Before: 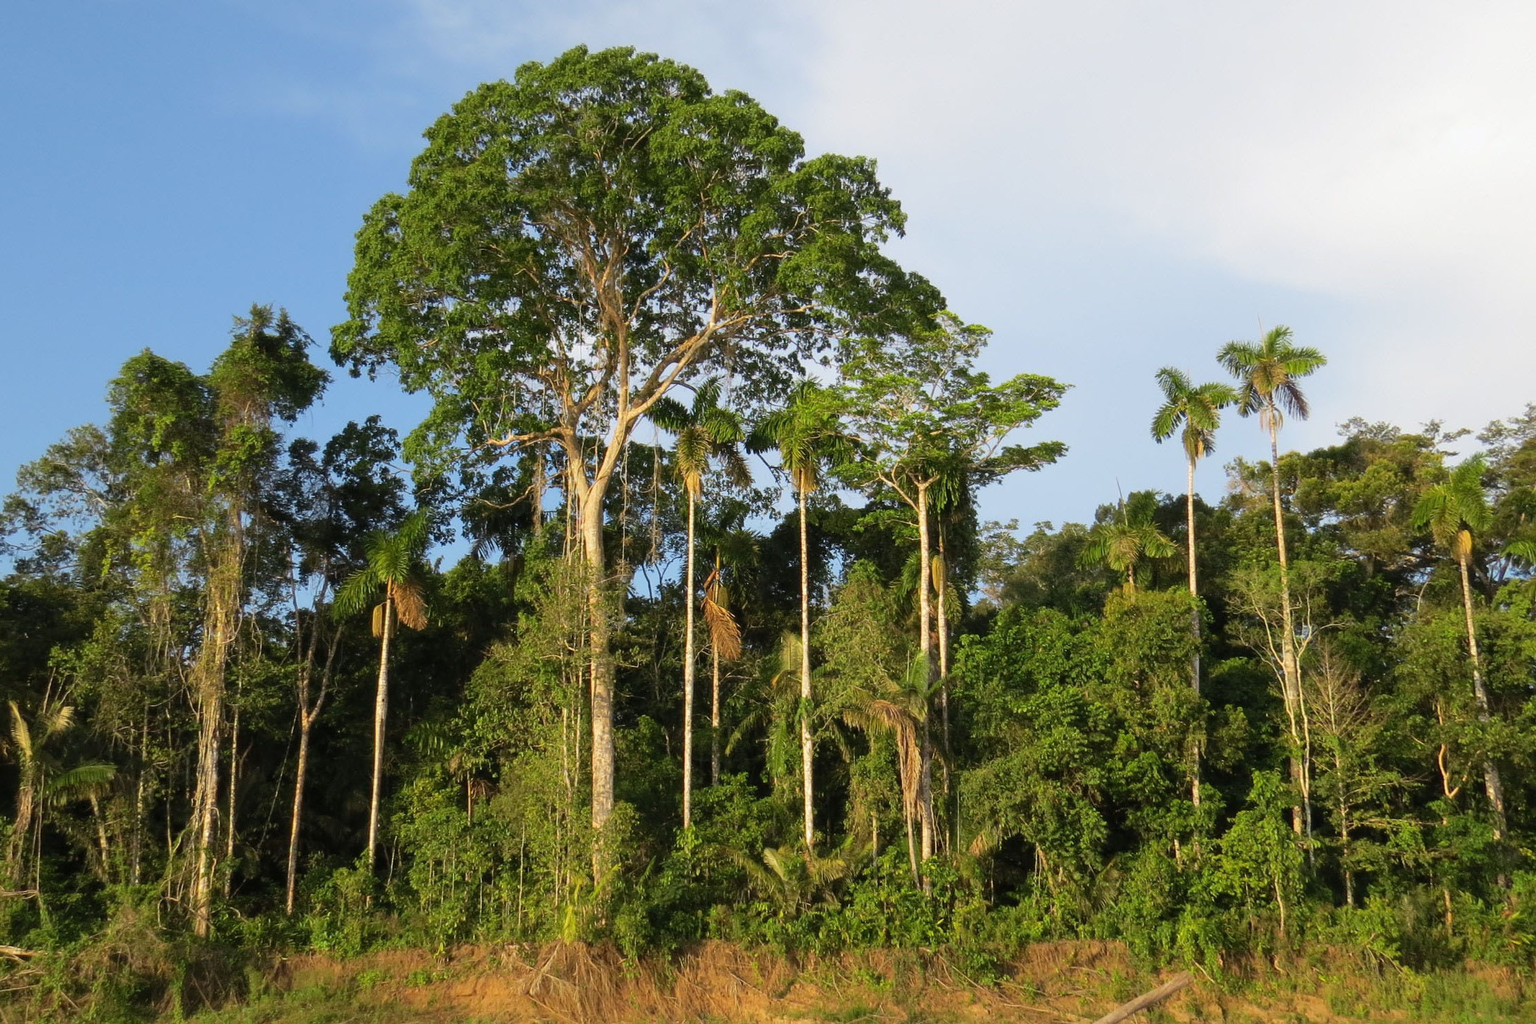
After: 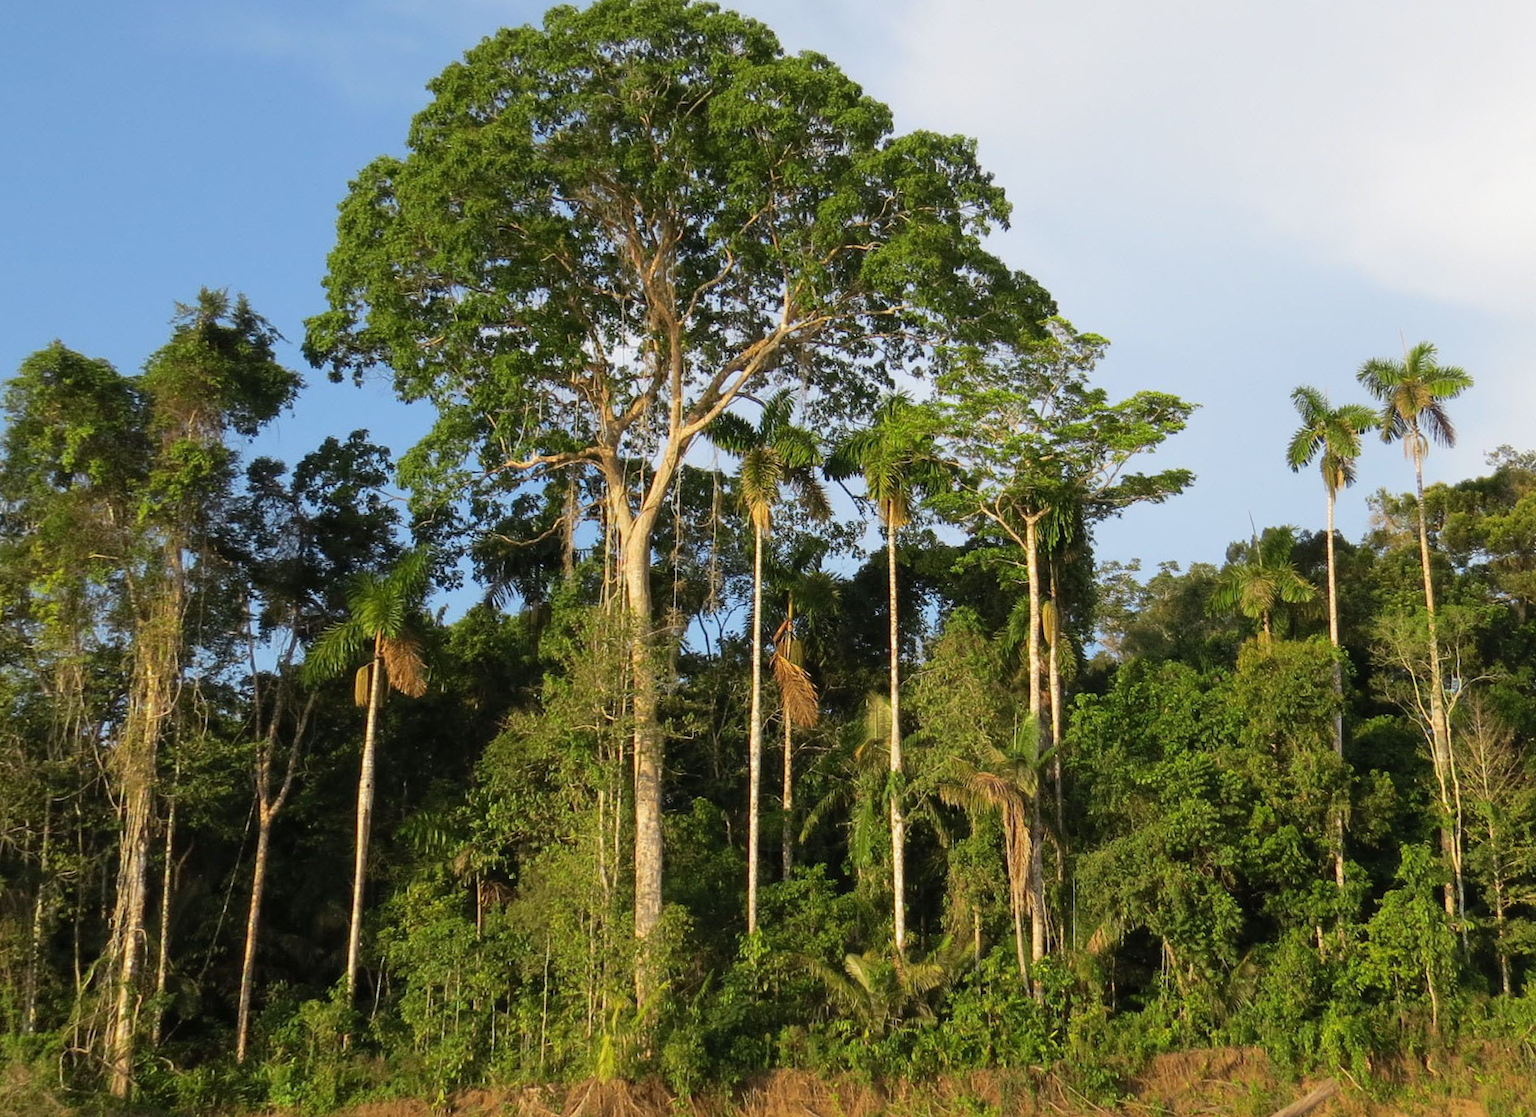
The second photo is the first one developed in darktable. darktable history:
rotate and perspective: rotation -0.013°, lens shift (vertical) -0.027, lens shift (horizontal) 0.178, crop left 0.016, crop right 0.989, crop top 0.082, crop bottom 0.918
crop: left 7.598%, right 7.873%
